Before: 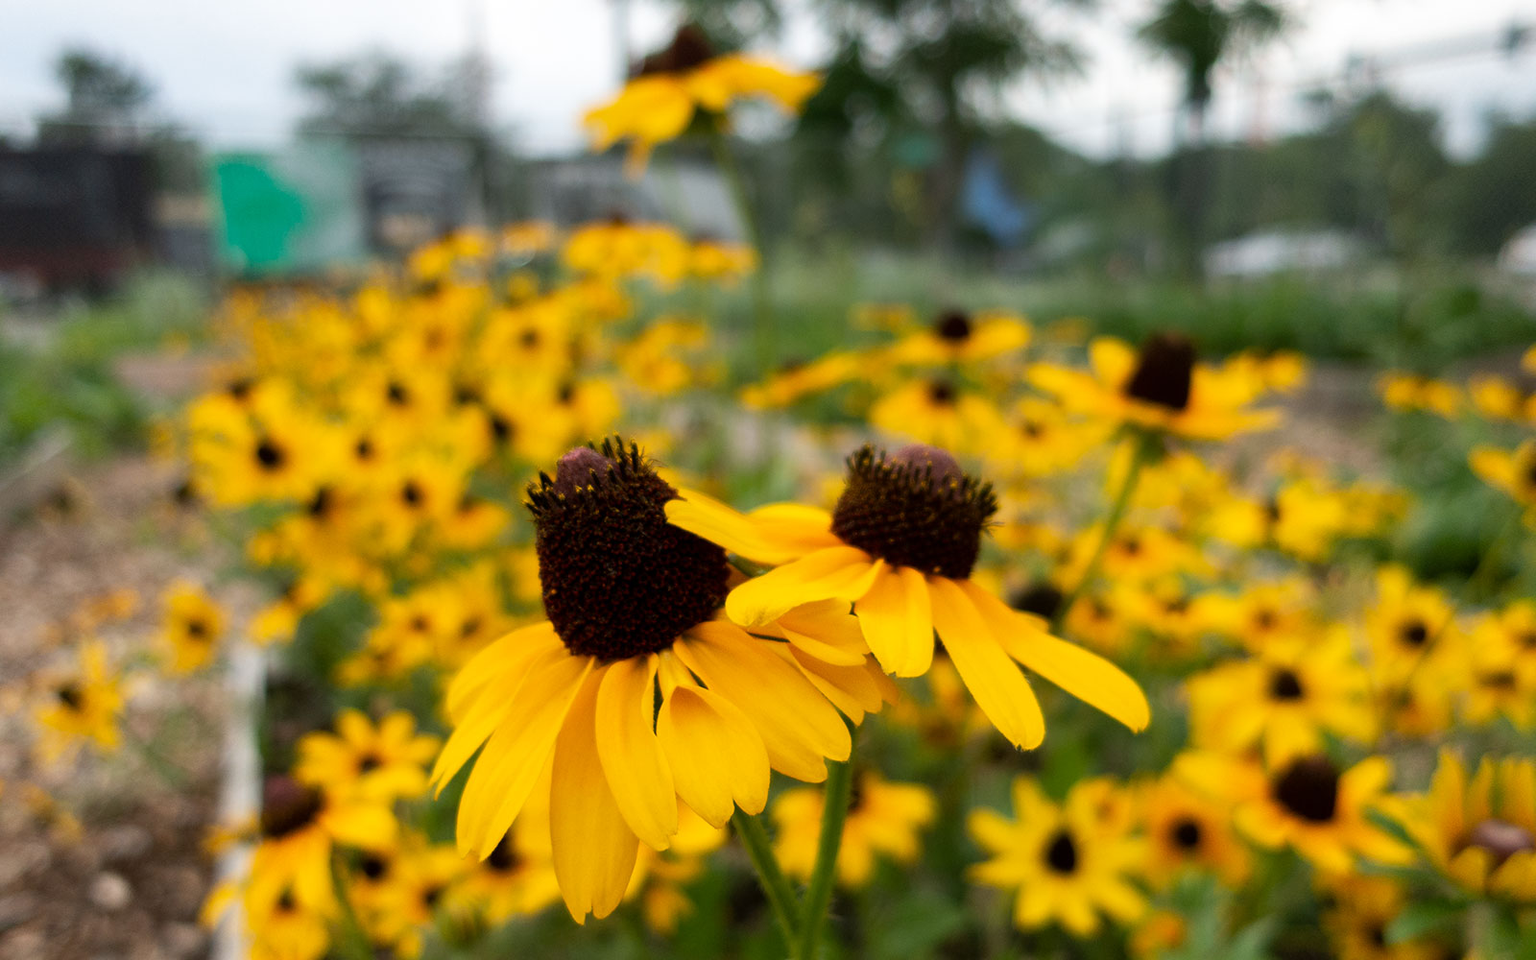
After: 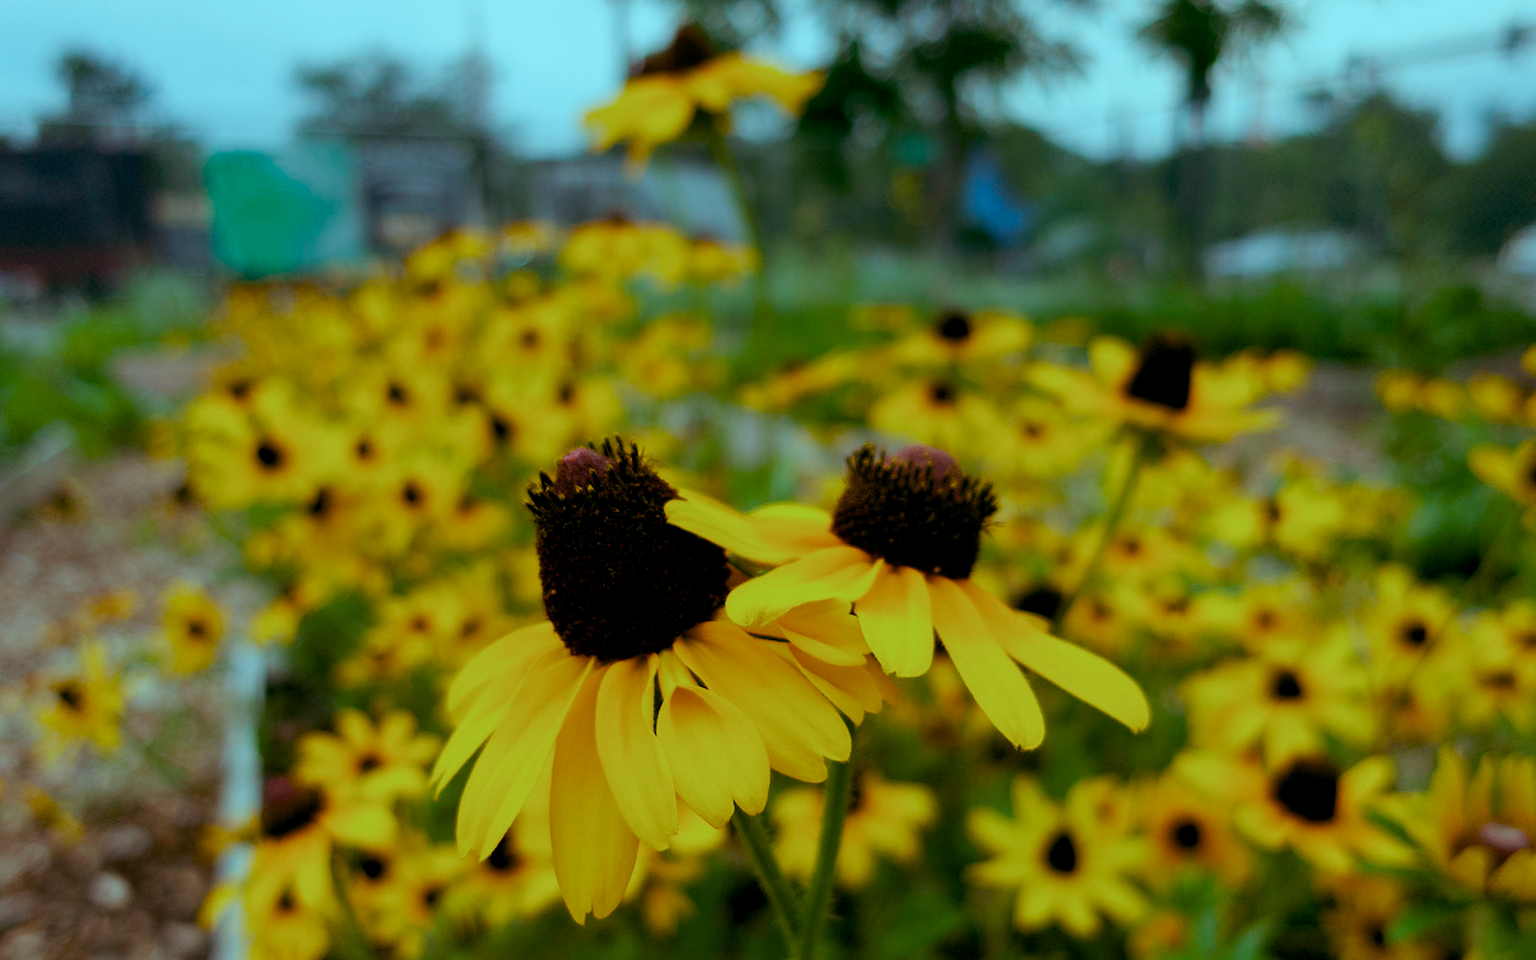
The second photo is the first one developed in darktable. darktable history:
color balance rgb: shadows lift › luminance -7.7%, shadows lift › chroma 2.13%, shadows lift › hue 165.27°, power › luminance -7.77%, power › chroma 1.34%, power › hue 330.55°, highlights gain › luminance -33.33%, highlights gain › chroma 5.68%, highlights gain › hue 217.2°, global offset › luminance -0.33%, global offset › chroma 0.11%, global offset › hue 165.27°, perceptual saturation grading › global saturation 27.72%, perceptual saturation grading › highlights -25%, perceptual saturation grading › mid-tones 25%, perceptual saturation grading › shadows 50%
color zones: curves: ch1 [(0, 0.469) (0.01, 0.469) (0.12, 0.446) (0.248, 0.469) (0.5, 0.5) (0.748, 0.5) (0.99, 0.469) (1, 0.469)]
